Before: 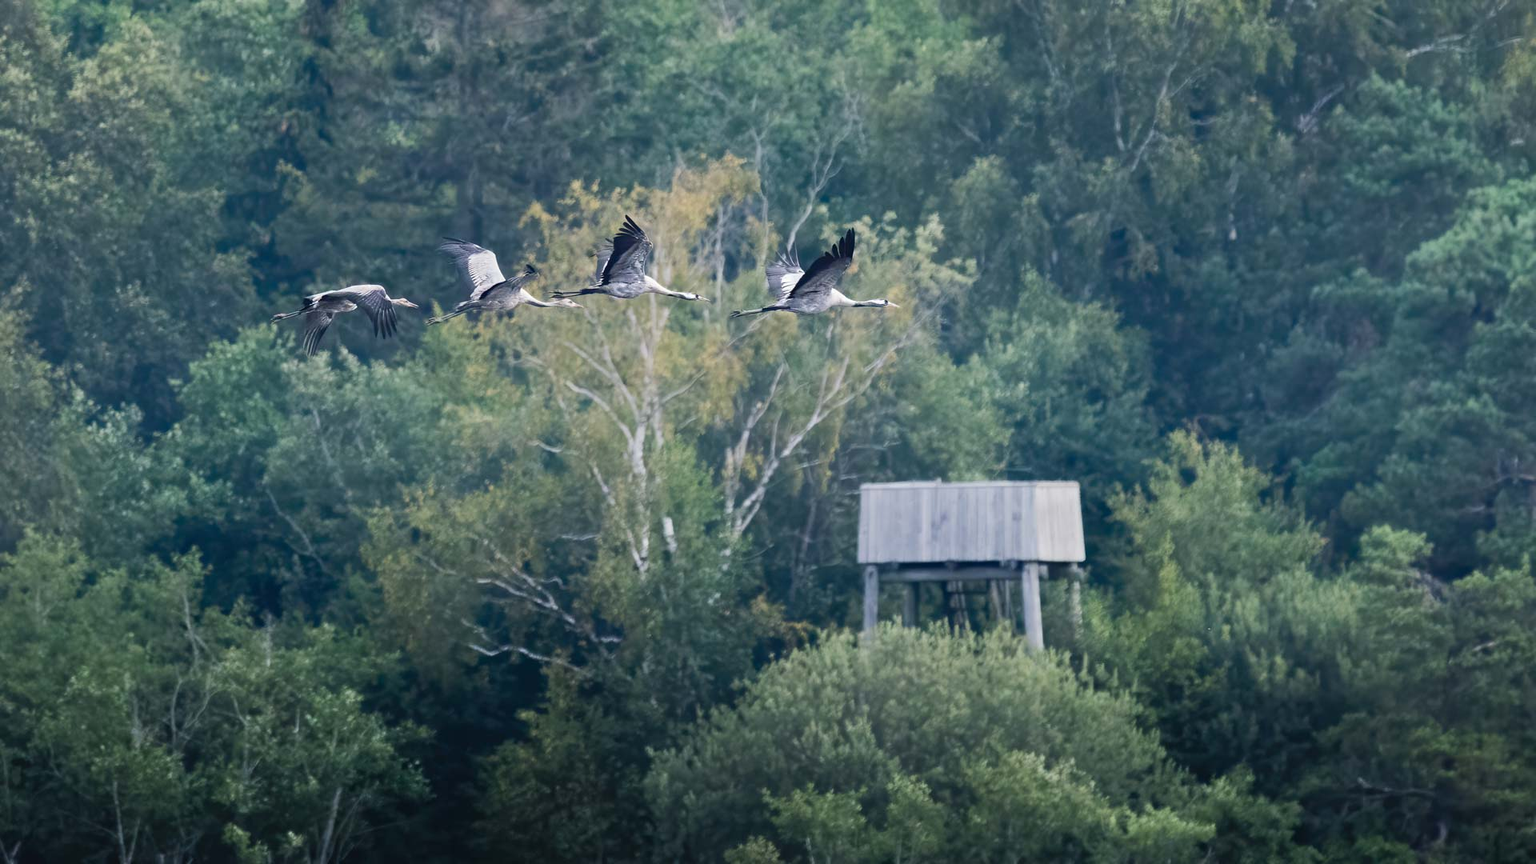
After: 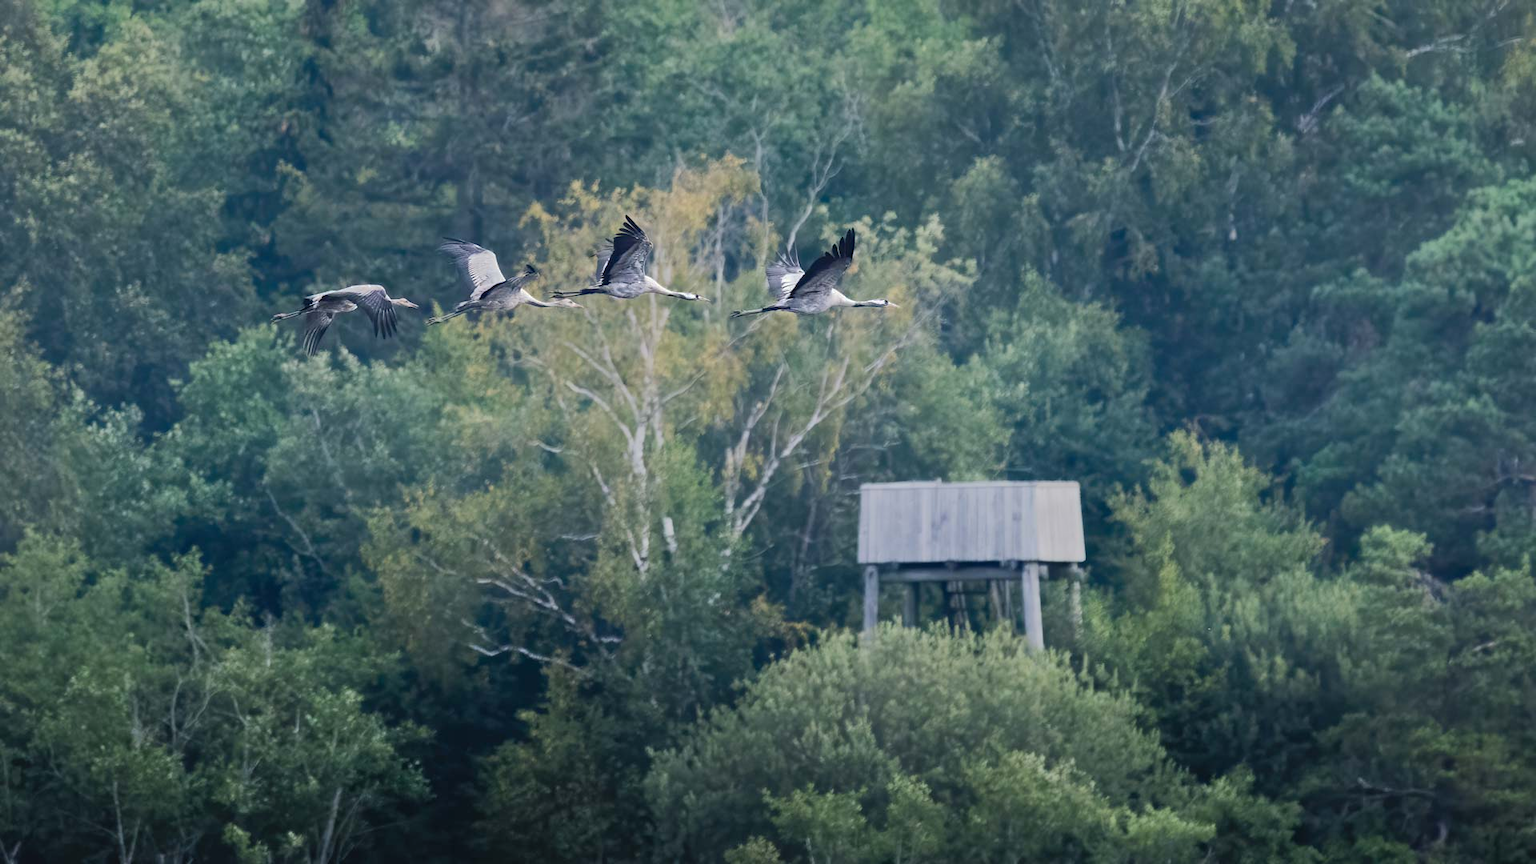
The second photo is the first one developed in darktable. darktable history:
shadows and highlights: shadows 25.65, highlights -70.39
